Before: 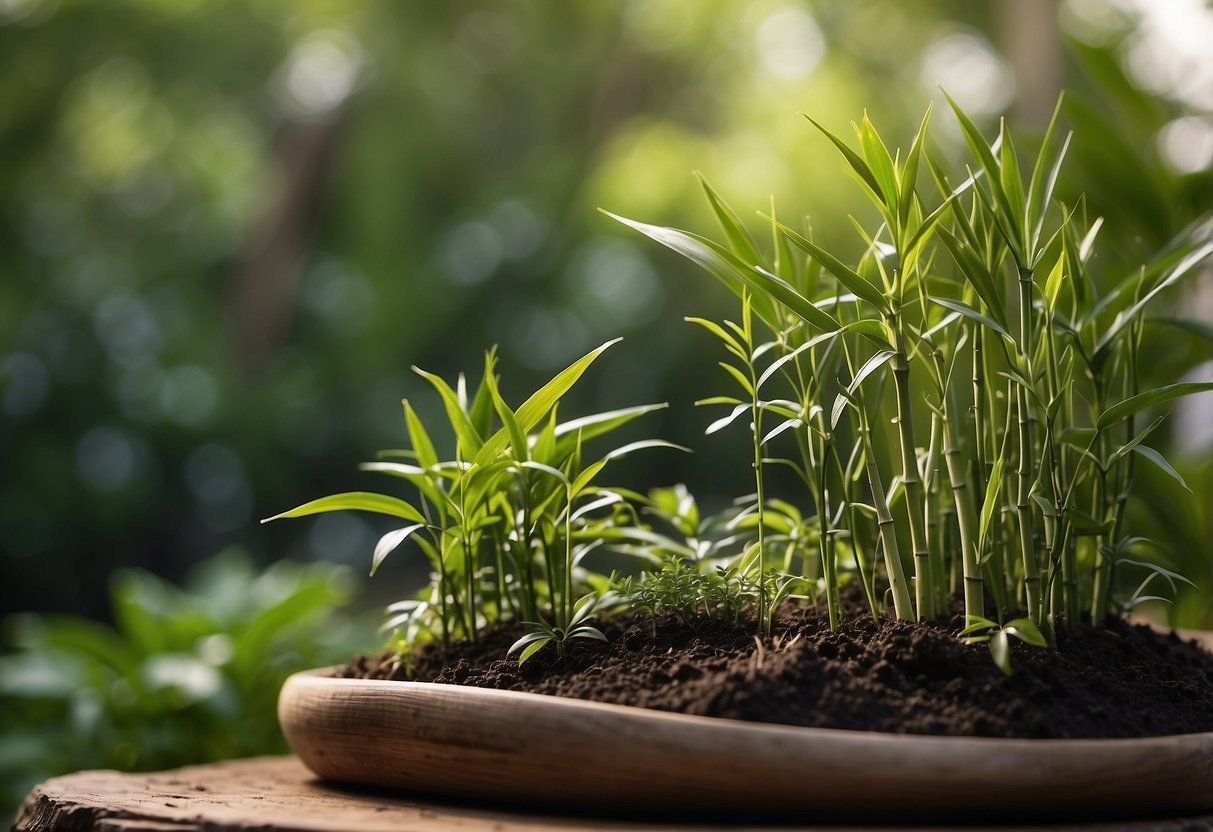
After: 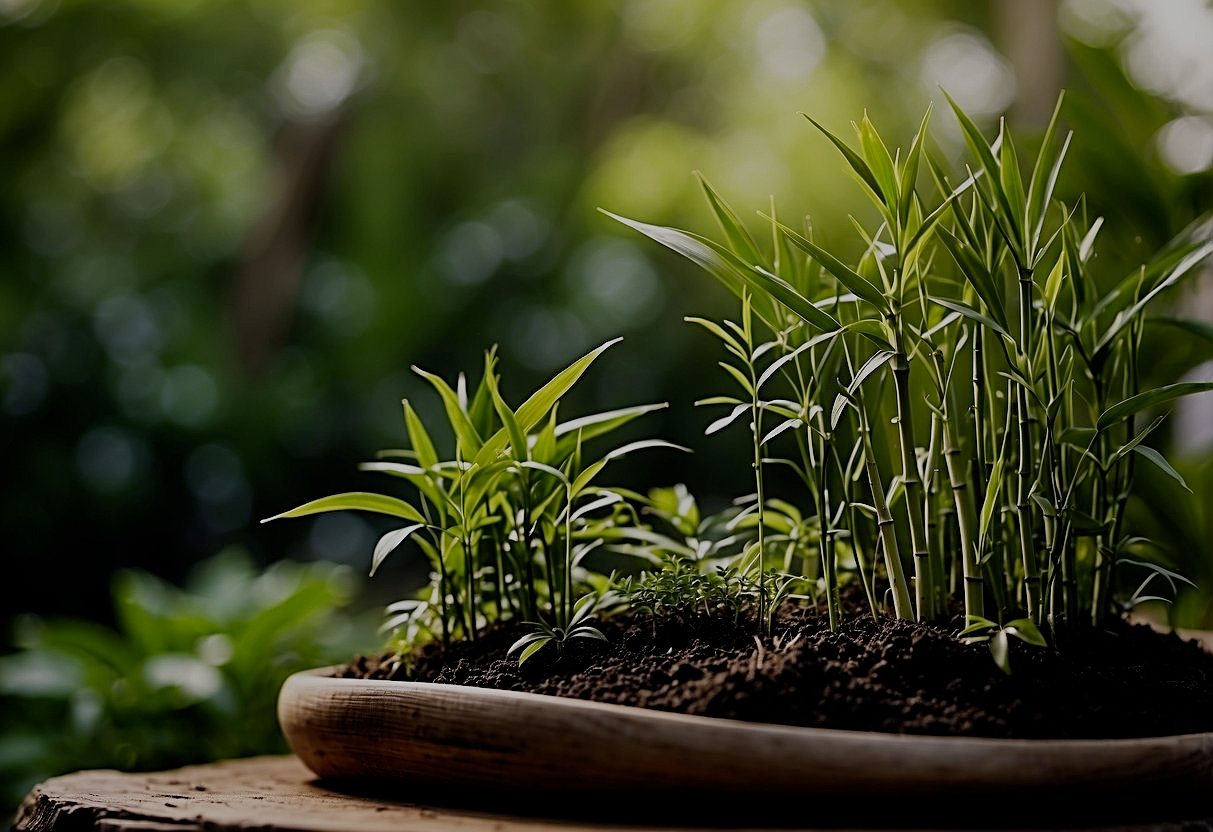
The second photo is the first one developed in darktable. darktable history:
filmic rgb: middle gray luminance 30%, black relative exposure -9 EV, white relative exposure 7 EV, threshold 6 EV, target black luminance 0%, hardness 2.94, latitude 2.04%, contrast 0.963, highlights saturation mix 5%, shadows ↔ highlights balance 12.16%, add noise in highlights 0, preserve chrominance no, color science v3 (2019), use custom middle-gray values true, iterations of high-quality reconstruction 0, contrast in highlights soft, enable highlight reconstruction true
sharpen: radius 3.025, amount 0.757
